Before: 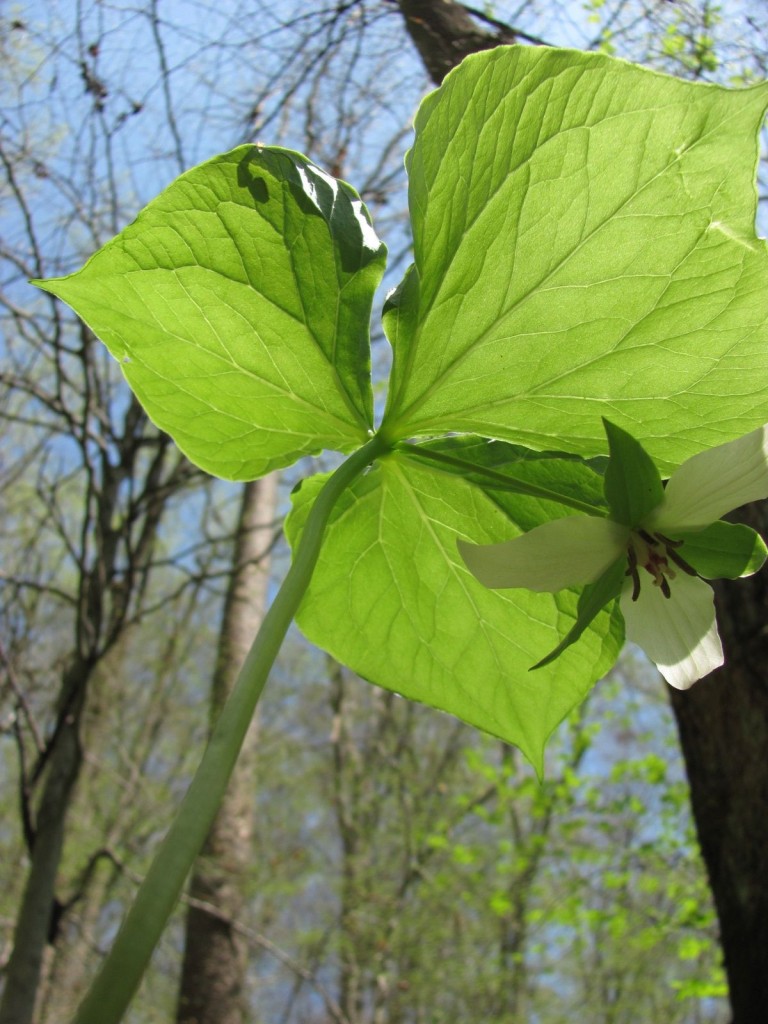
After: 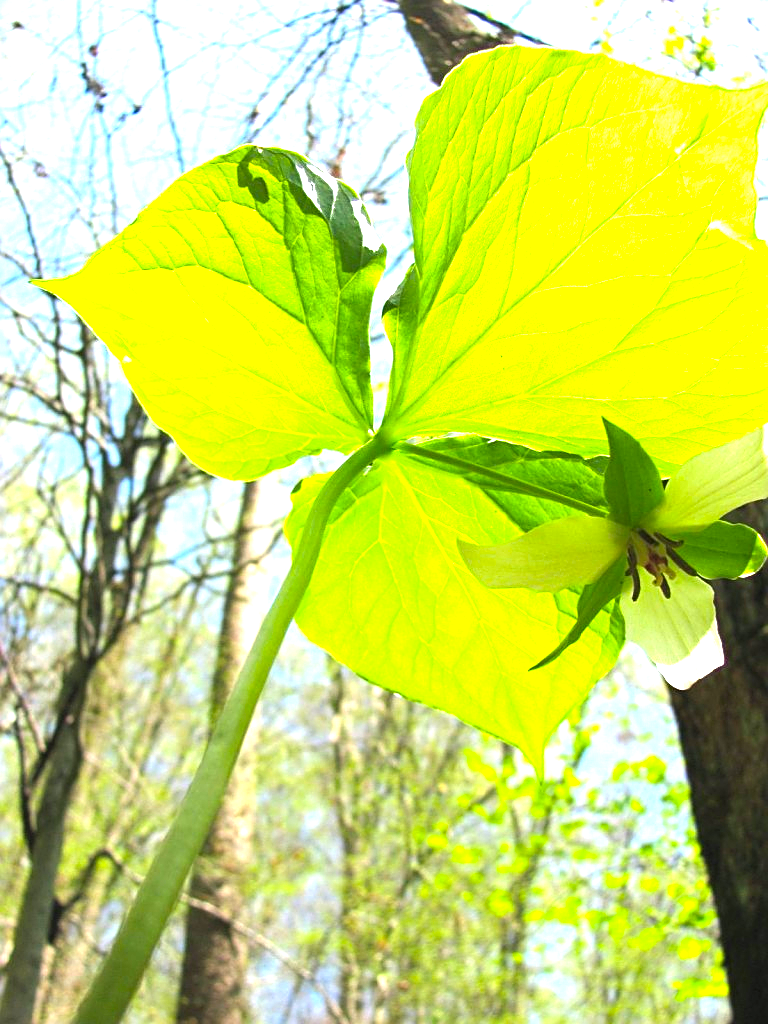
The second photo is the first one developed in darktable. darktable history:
exposure: black level correction 0, exposure 1.753 EV, compensate highlight preservation false
sharpen: on, module defaults
color balance rgb: shadows lift › chroma 1.023%, shadows lift › hue 217.87°, power › hue 206.32°, linear chroma grading › global chroma 14.472%, perceptual saturation grading › global saturation 9.779%, perceptual brilliance grading › highlights 4.481%, perceptual brilliance grading › shadows -9.498%, global vibrance 20.67%
